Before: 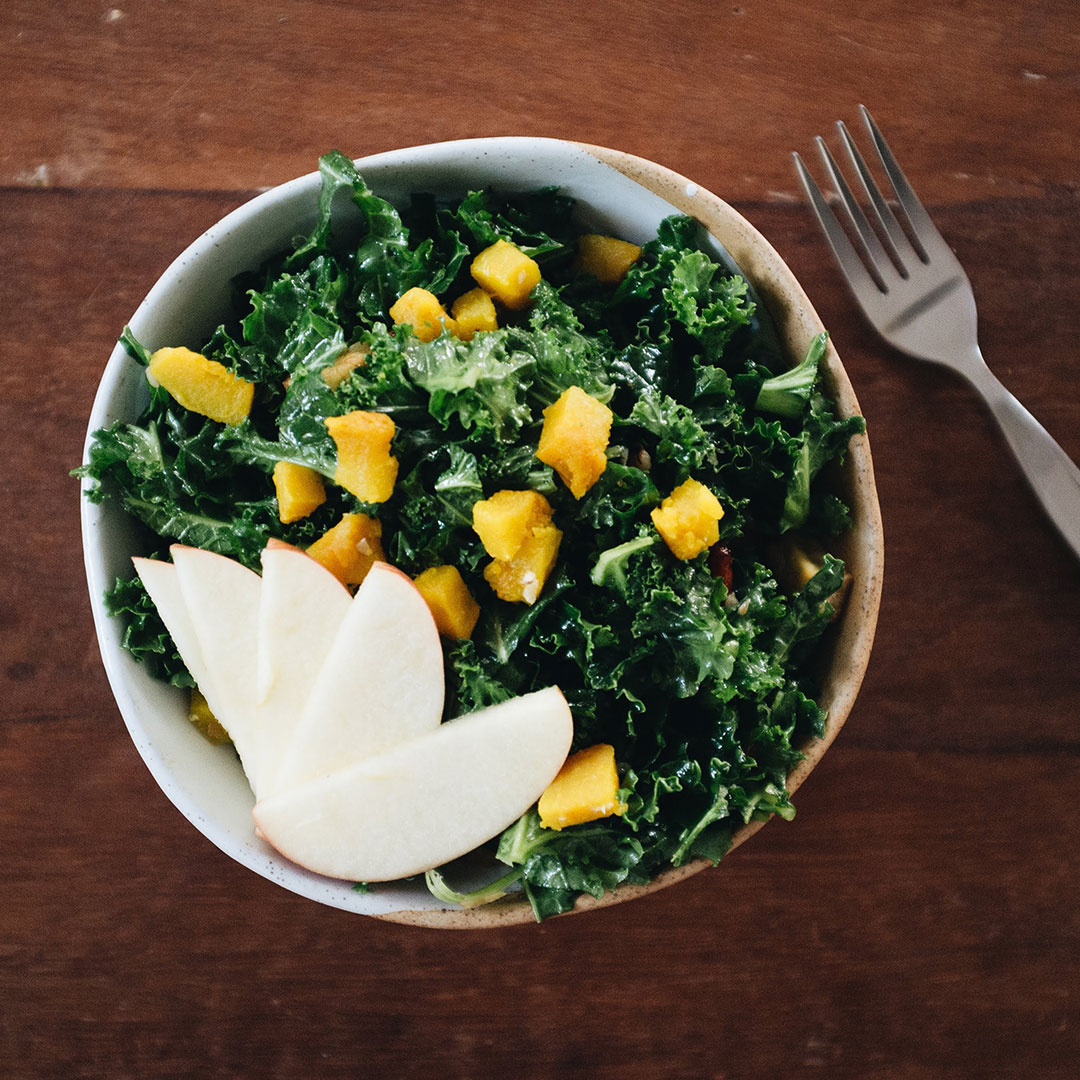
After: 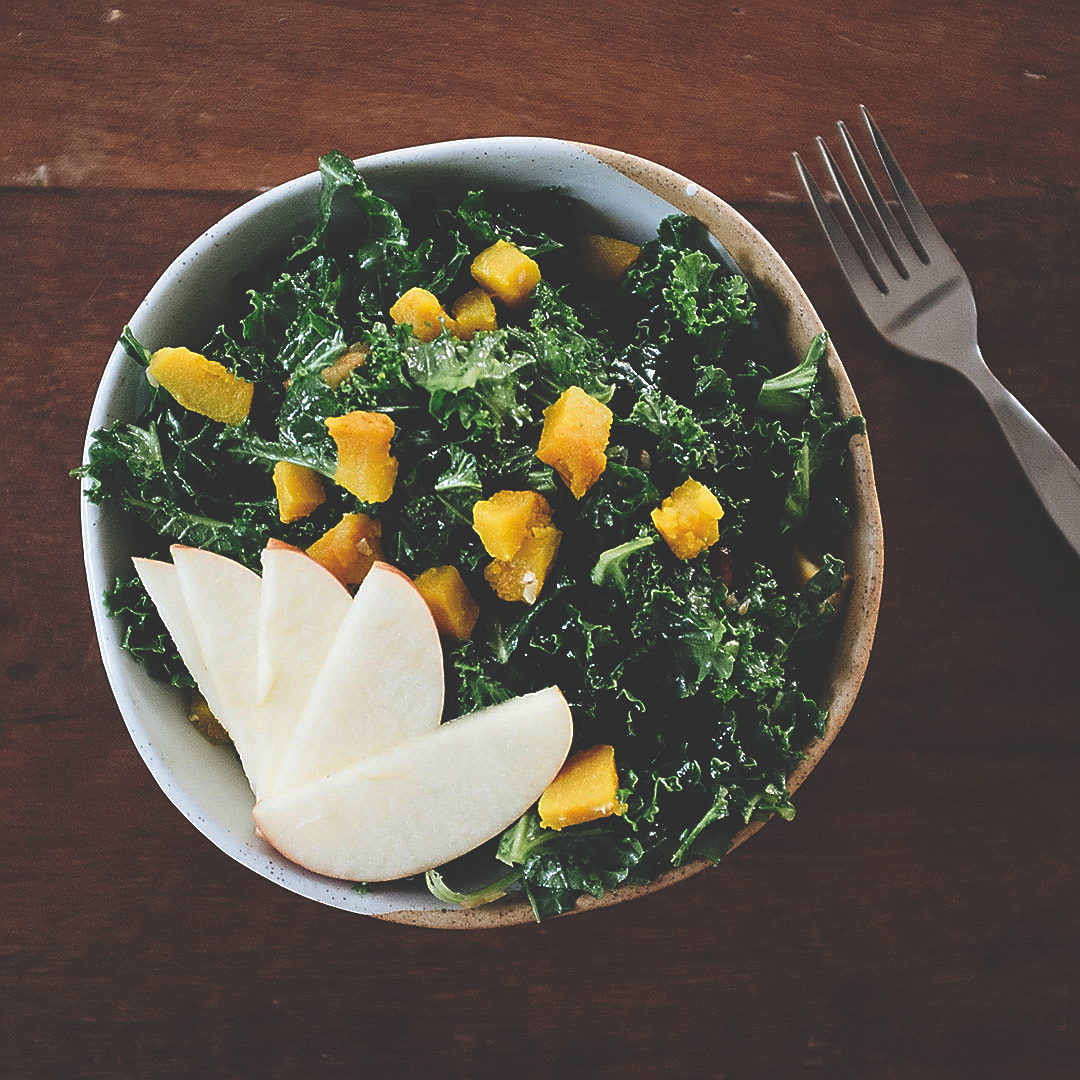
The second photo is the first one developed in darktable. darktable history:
rgb curve: curves: ch0 [(0, 0.186) (0.314, 0.284) (0.775, 0.708) (1, 1)], compensate middle gray true, preserve colors none
sharpen: radius 1.4, amount 1.25, threshold 0.7
